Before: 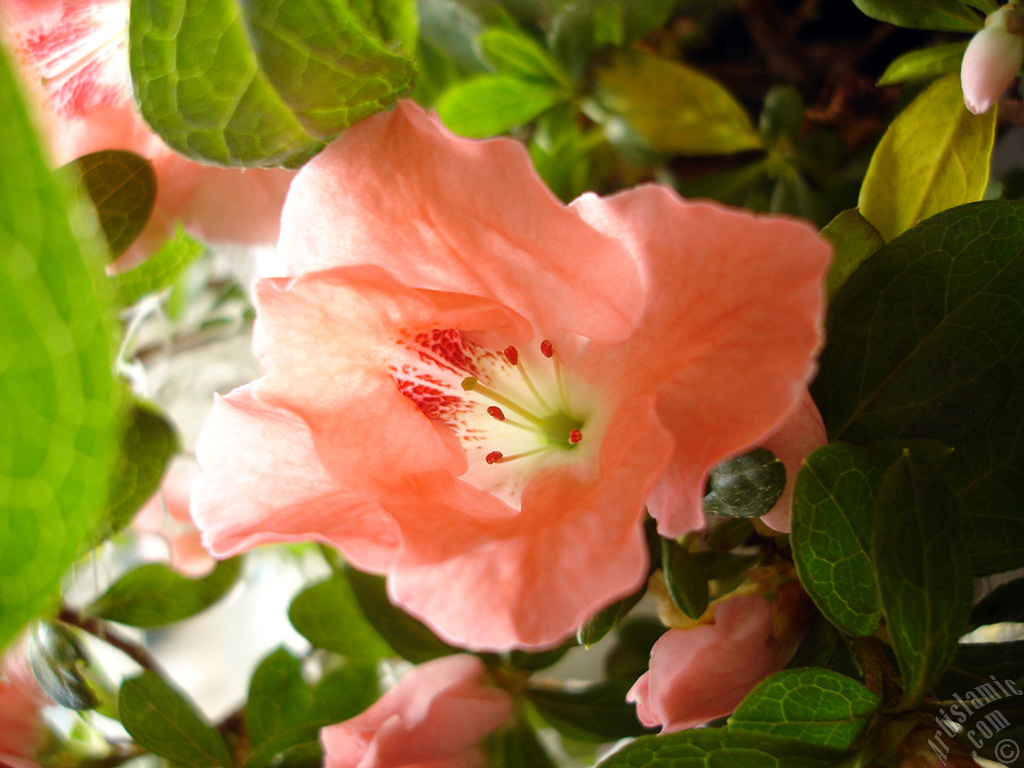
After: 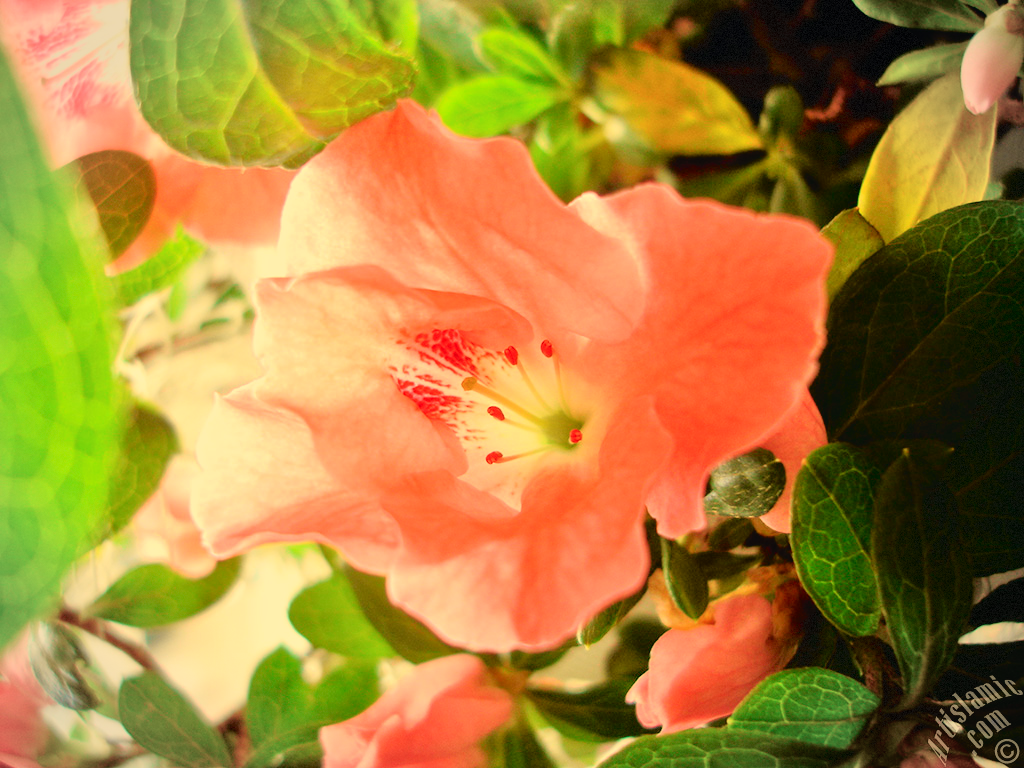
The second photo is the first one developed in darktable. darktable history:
tone equalizer: -7 EV 0.15 EV, -6 EV 0.6 EV, -5 EV 1.15 EV, -4 EV 1.33 EV, -3 EV 1.15 EV, -2 EV 0.6 EV, -1 EV 0.15 EV, mask exposure compensation -0.5 EV
white balance: red 1.138, green 0.996, blue 0.812
tone curve: curves: ch0 [(0, 0.022) (0.114, 0.088) (0.282, 0.316) (0.446, 0.511) (0.613, 0.693) (0.786, 0.843) (0.999, 0.949)]; ch1 [(0, 0) (0.395, 0.343) (0.463, 0.427) (0.486, 0.474) (0.503, 0.5) (0.535, 0.522) (0.555, 0.566) (0.594, 0.614) (0.755, 0.793) (1, 1)]; ch2 [(0, 0) (0.369, 0.388) (0.449, 0.431) (0.501, 0.5) (0.528, 0.517) (0.561, 0.59) (0.612, 0.646) (0.697, 0.721) (1, 1)], color space Lab, independent channels, preserve colors none
vignetting: fall-off start 91%, fall-off radius 39.39%, brightness -0.182, saturation -0.3, width/height ratio 1.219, shape 1.3, dithering 8-bit output, unbound false
